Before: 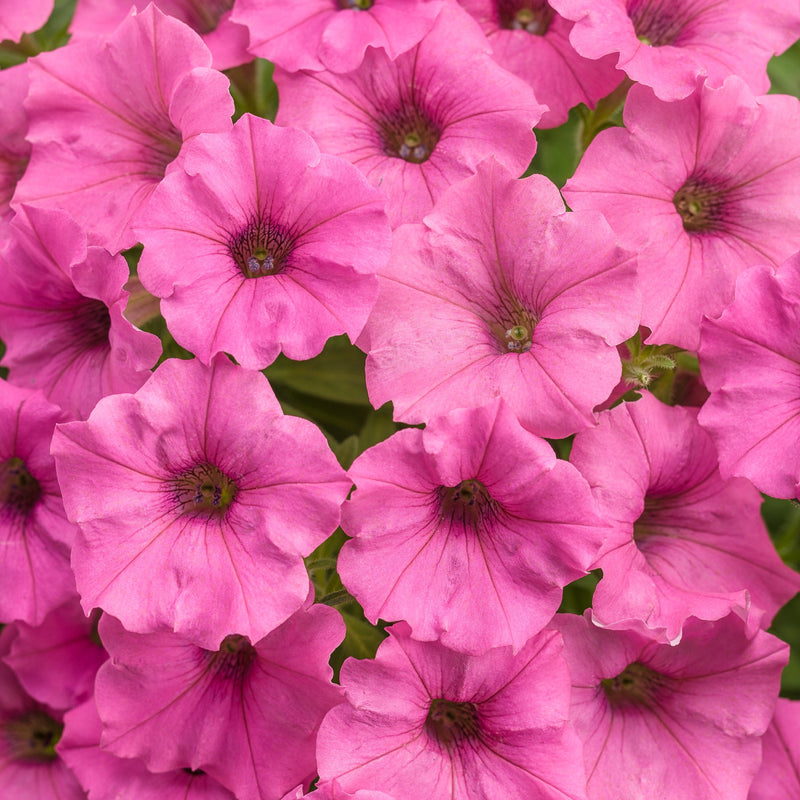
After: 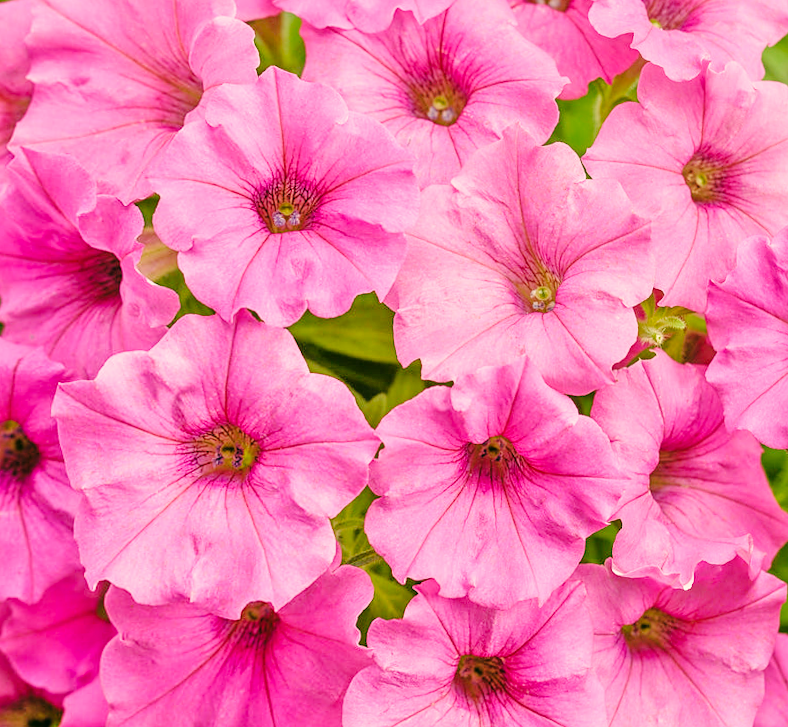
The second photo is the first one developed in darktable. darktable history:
color correction: highlights a* -0.482, highlights b* 9.48, shadows a* -9.48, shadows b* 0.803
tone equalizer: -7 EV 0.15 EV, -6 EV 0.6 EV, -5 EV 1.15 EV, -4 EV 1.33 EV, -3 EV 1.15 EV, -2 EV 0.6 EV, -1 EV 0.15 EV, mask exposure compensation -0.5 EV
rotate and perspective: rotation -0.013°, lens shift (vertical) -0.027, lens shift (horizontal) 0.178, crop left 0.016, crop right 0.989, crop top 0.082, crop bottom 0.918
base curve: curves: ch0 [(0, 0) (0.036, 0.025) (0.121, 0.166) (0.206, 0.329) (0.605, 0.79) (1, 1)], preserve colors none
sharpen: amount 0.2
